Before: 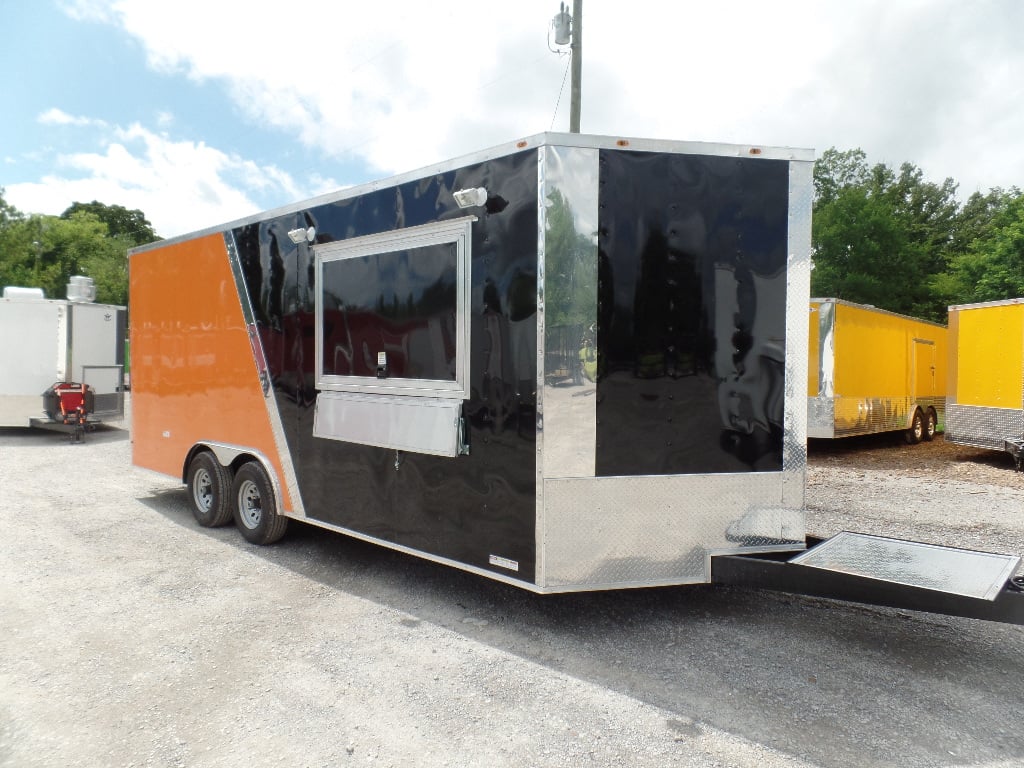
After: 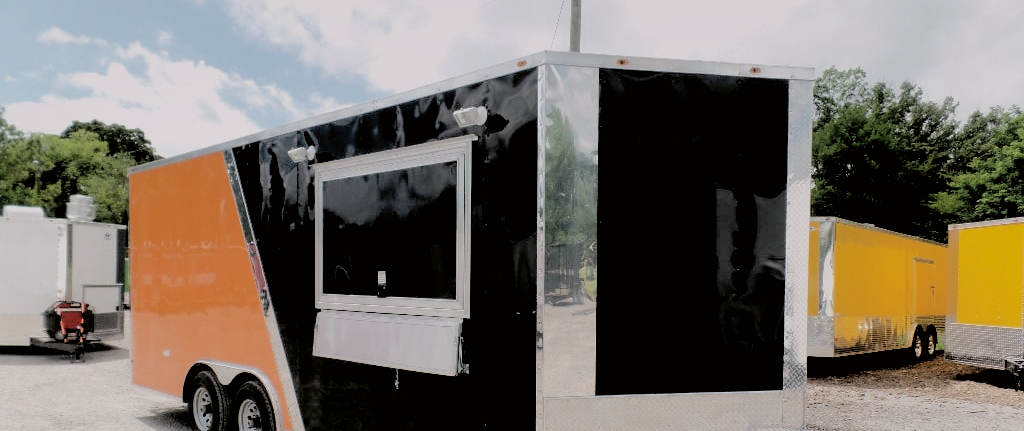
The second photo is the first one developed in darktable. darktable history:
crop and rotate: top 10.605%, bottom 33.274%
filmic rgb: black relative exposure -5 EV, hardness 2.88, contrast 1.4
rgb levels: levels [[0.029, 0.461, 0.922], [0, 0.5, 1], [0, 0.5, 1]]
contrast brightness saturation: saturation -0.17
color correction: highlights a* 3.12, highlights b* -1.55, shadows a* -0.101, shadows b* 2.52, saturation 0.98
shadows and highlights: shadows 40, highlights -60
exposure: black level correction 0.009, compensate highlight preservation false
